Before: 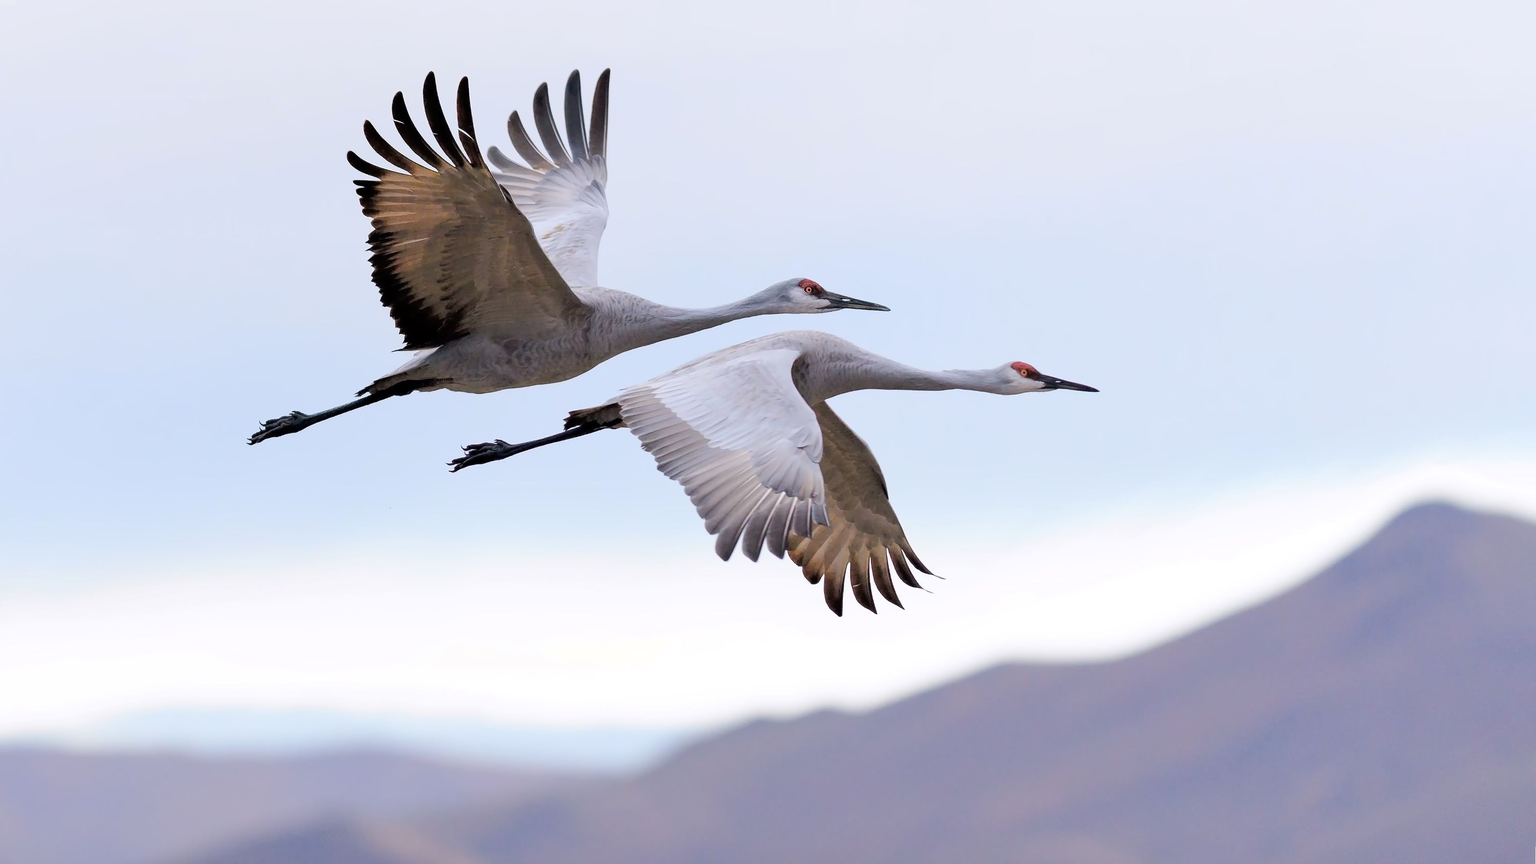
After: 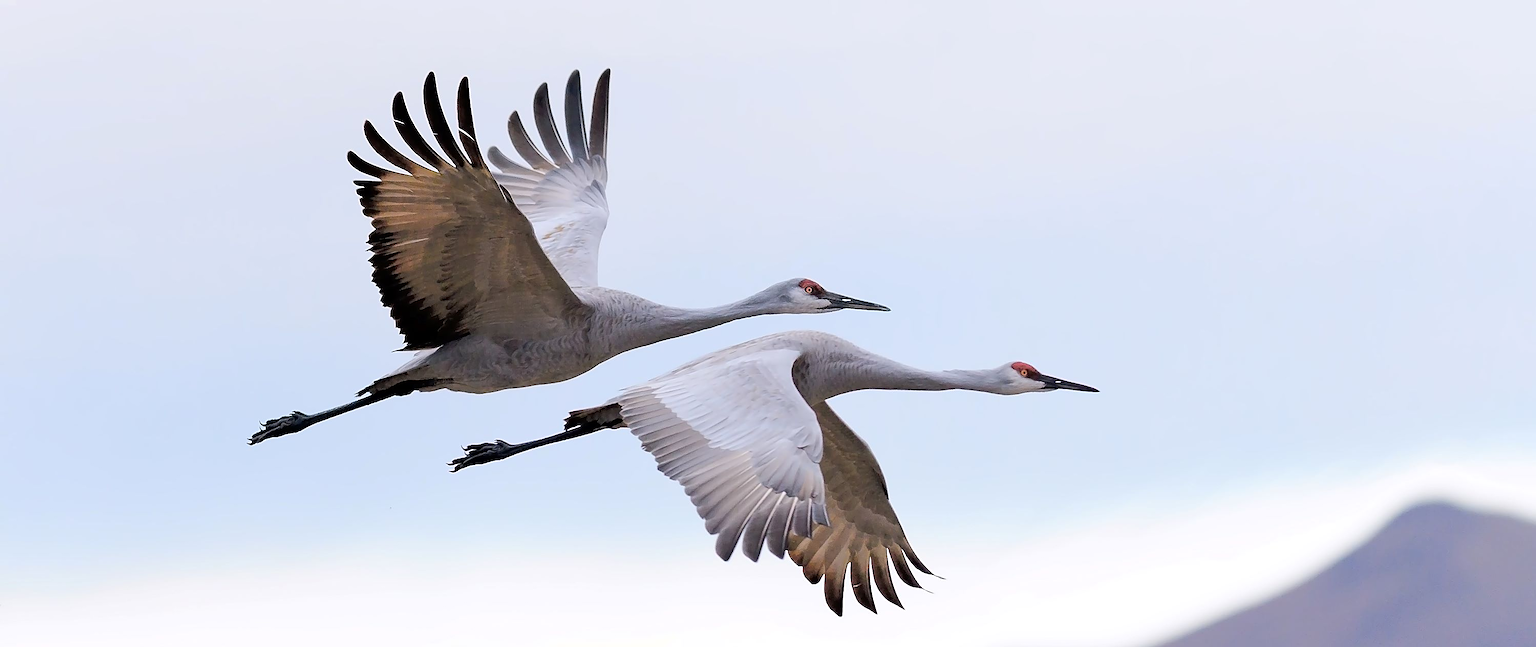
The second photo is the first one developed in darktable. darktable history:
crop: bottom 24.985%
sharpen: on, module defaults
